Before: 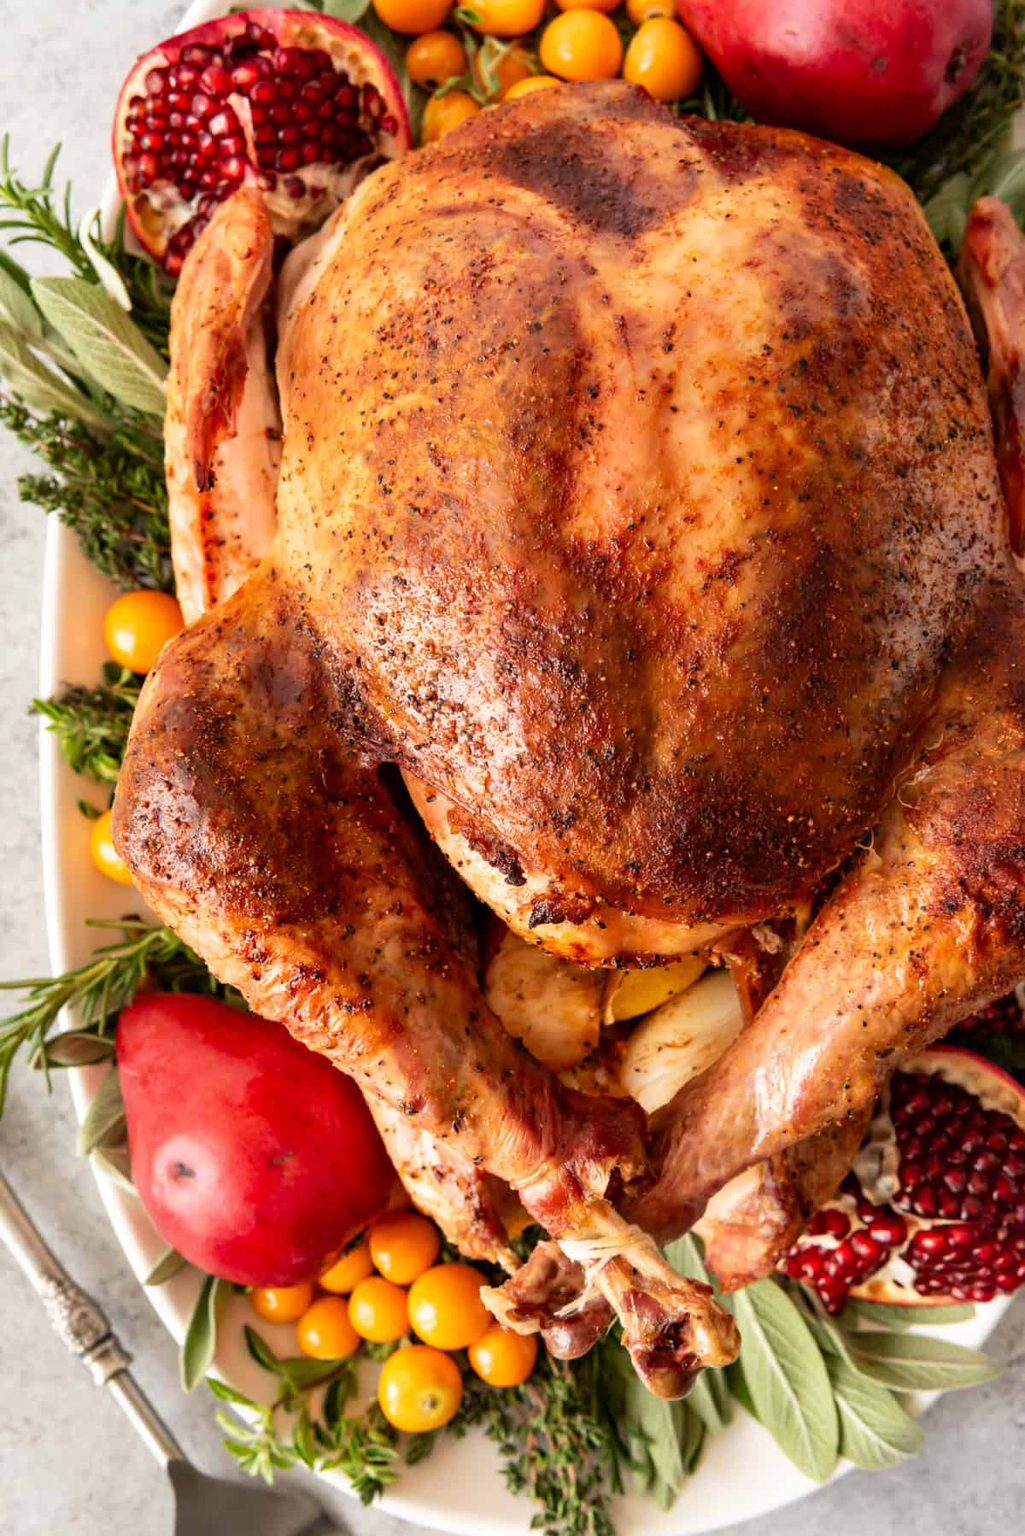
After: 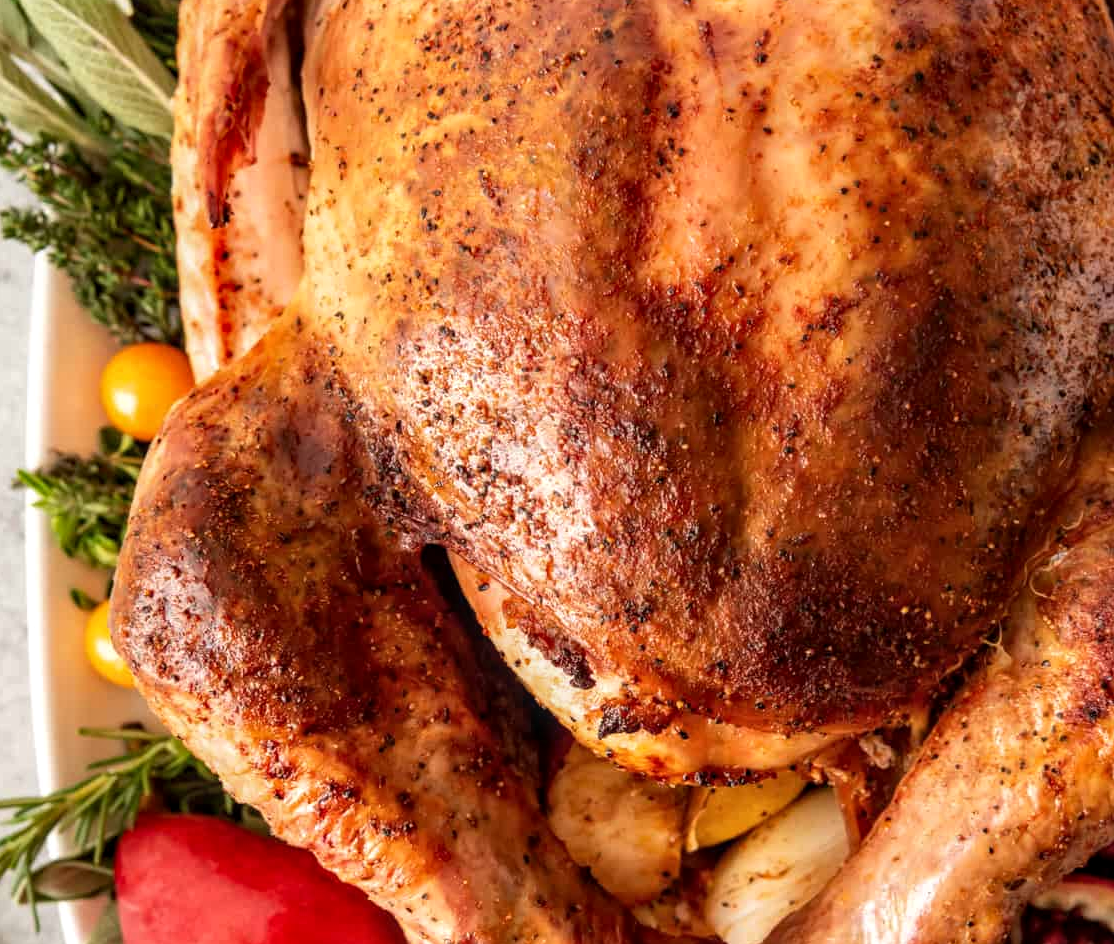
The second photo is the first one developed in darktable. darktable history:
crop: left 1.801%, top 19.405%, right 5.325%, bottom 28.077%
local contrast: on, module defaults
